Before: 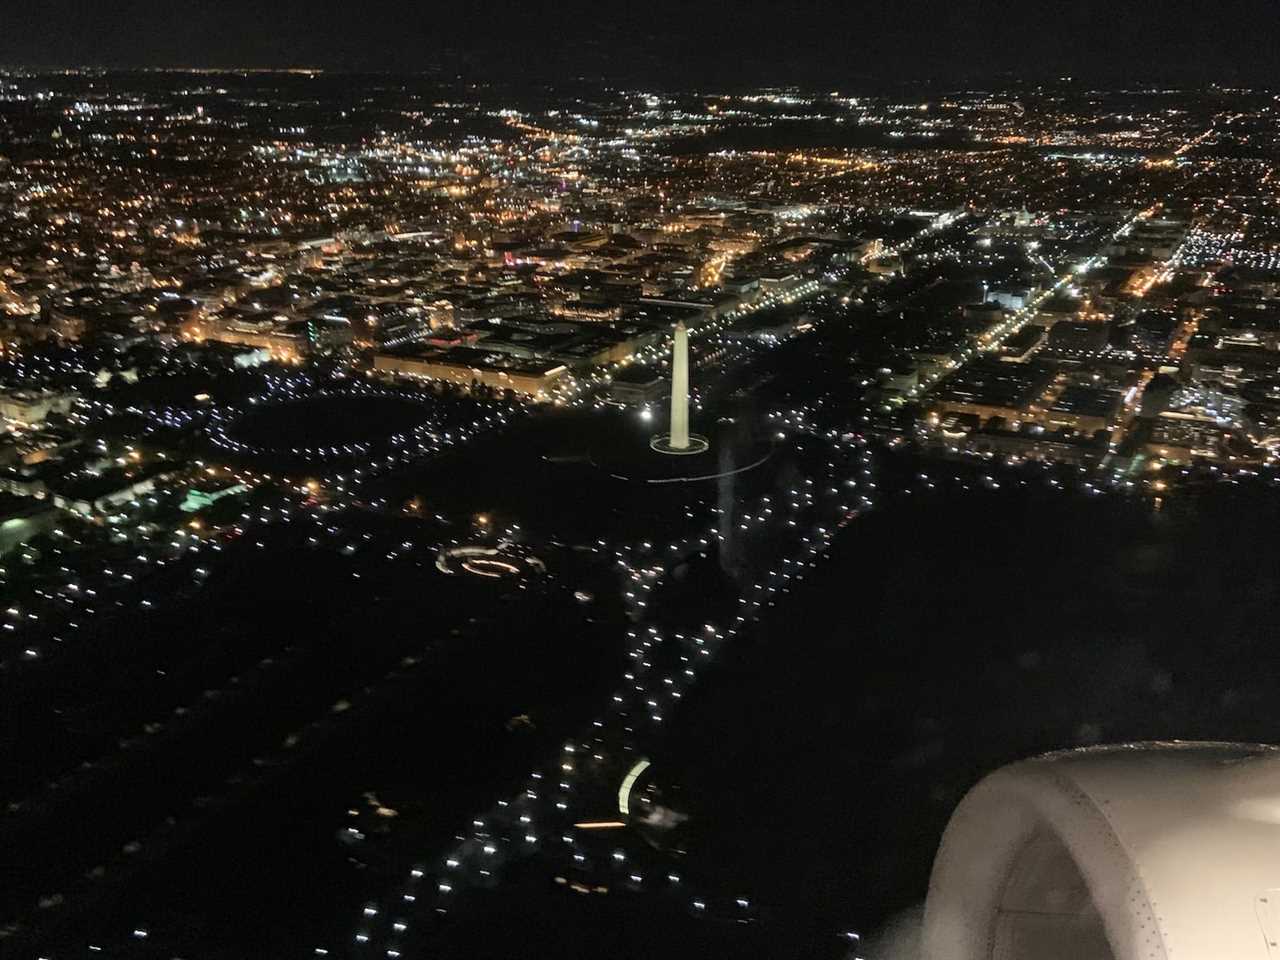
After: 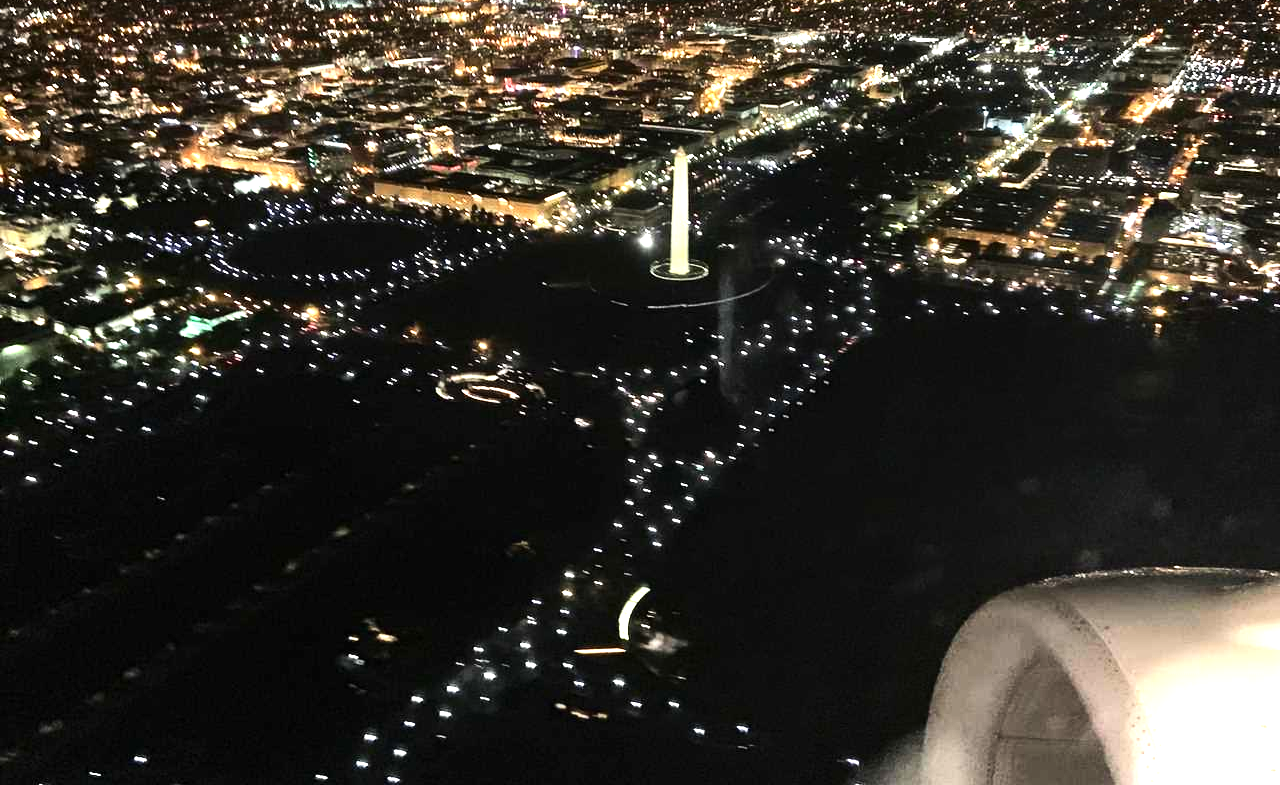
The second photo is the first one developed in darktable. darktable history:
crop and rotate: top 18.172%
exposure: exposure 0.999 EV, compensate highlight preservation false
contrast brightness saturation: contrast 0.098, brightness 0.034, saturation 0.094
tone equalizer: -8 EV -0.713 EV, -7 EV -0.73 EV, -6 EV -0.597 EV, -5 EV -0.395 EV, -3 EV 0.382 EV, -2 EV 0.6 EV, -1 EV 0.679 EV, +0 EV 0.755 EV, edges refinement/feathering 500, mask exposure compensation -1.57 EV, preserve details no
